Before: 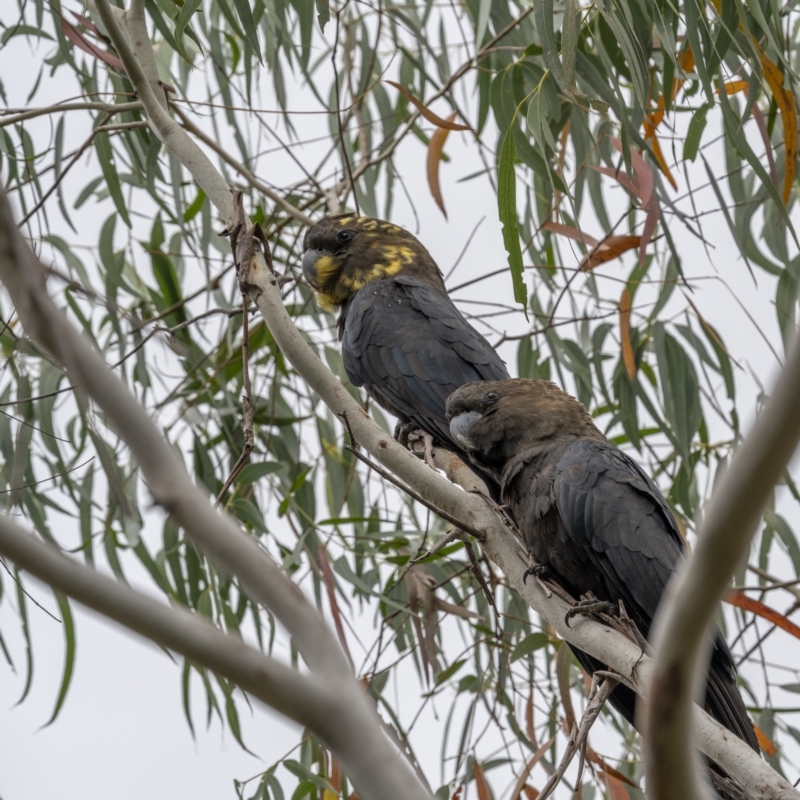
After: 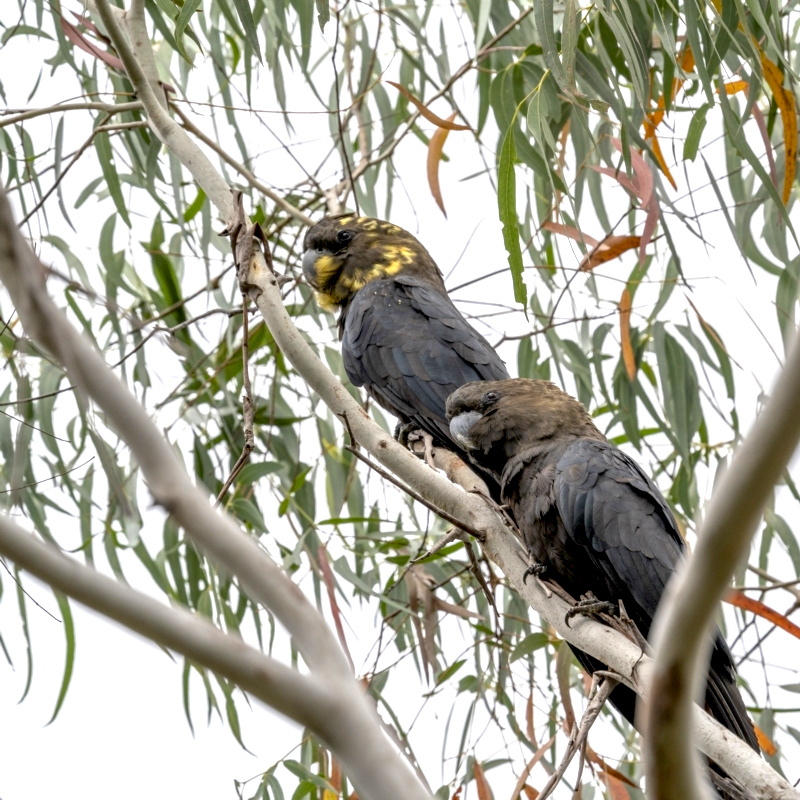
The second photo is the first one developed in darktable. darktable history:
exposure: black level correction 0.008, exposure 0.969 EV, compensate highlight preservation false
